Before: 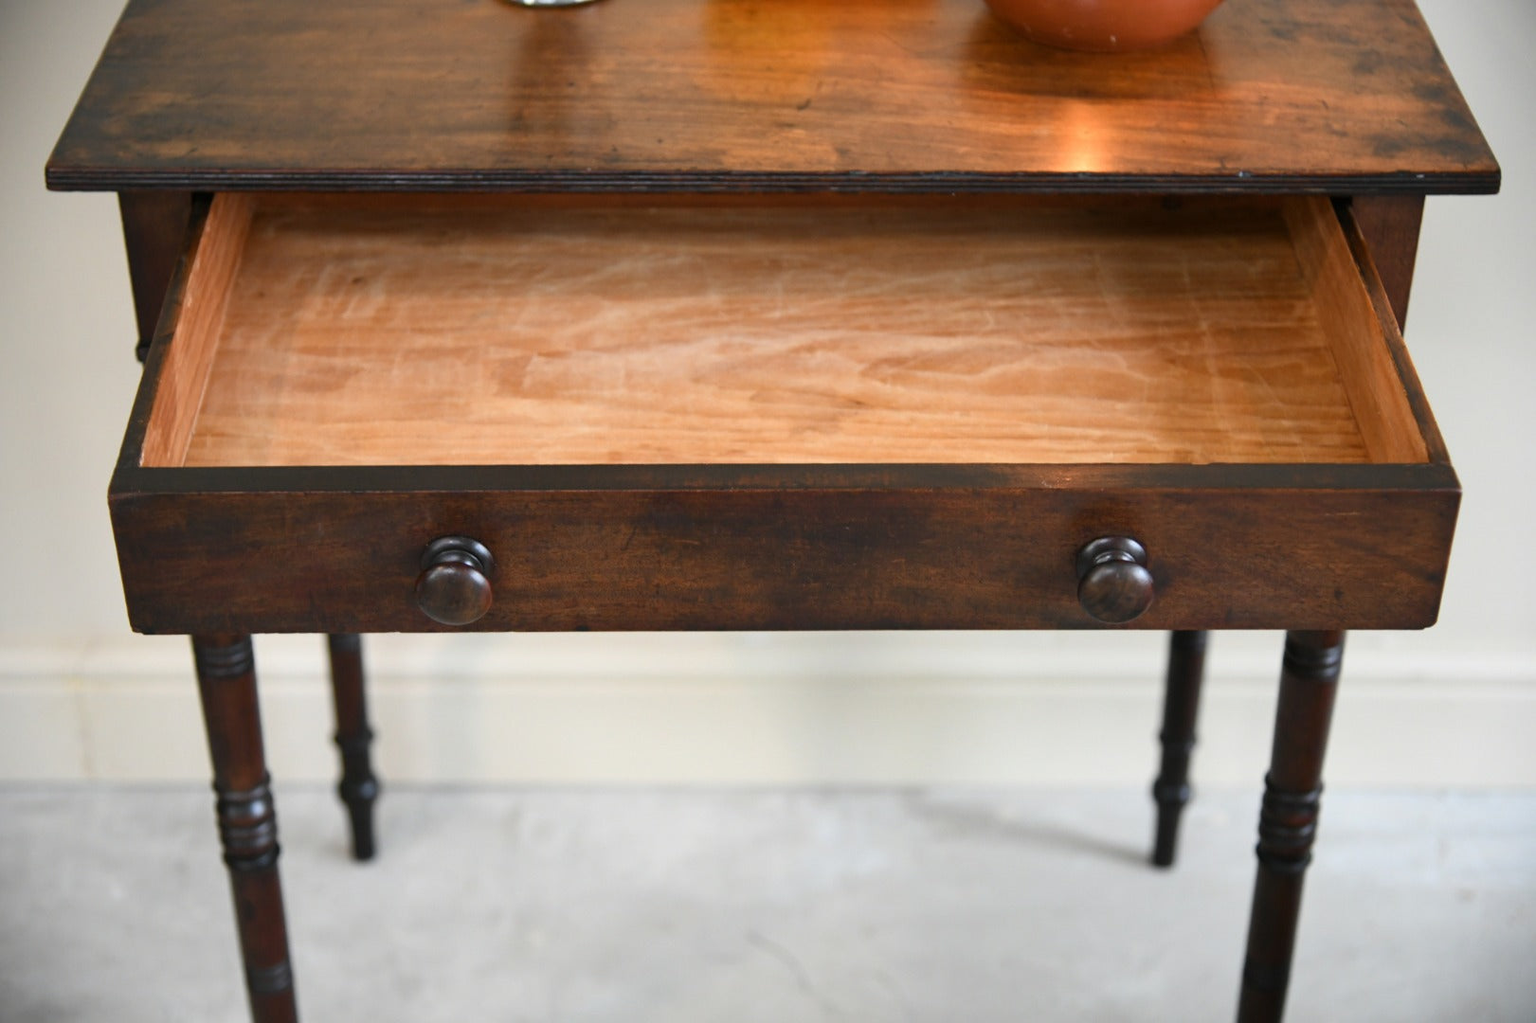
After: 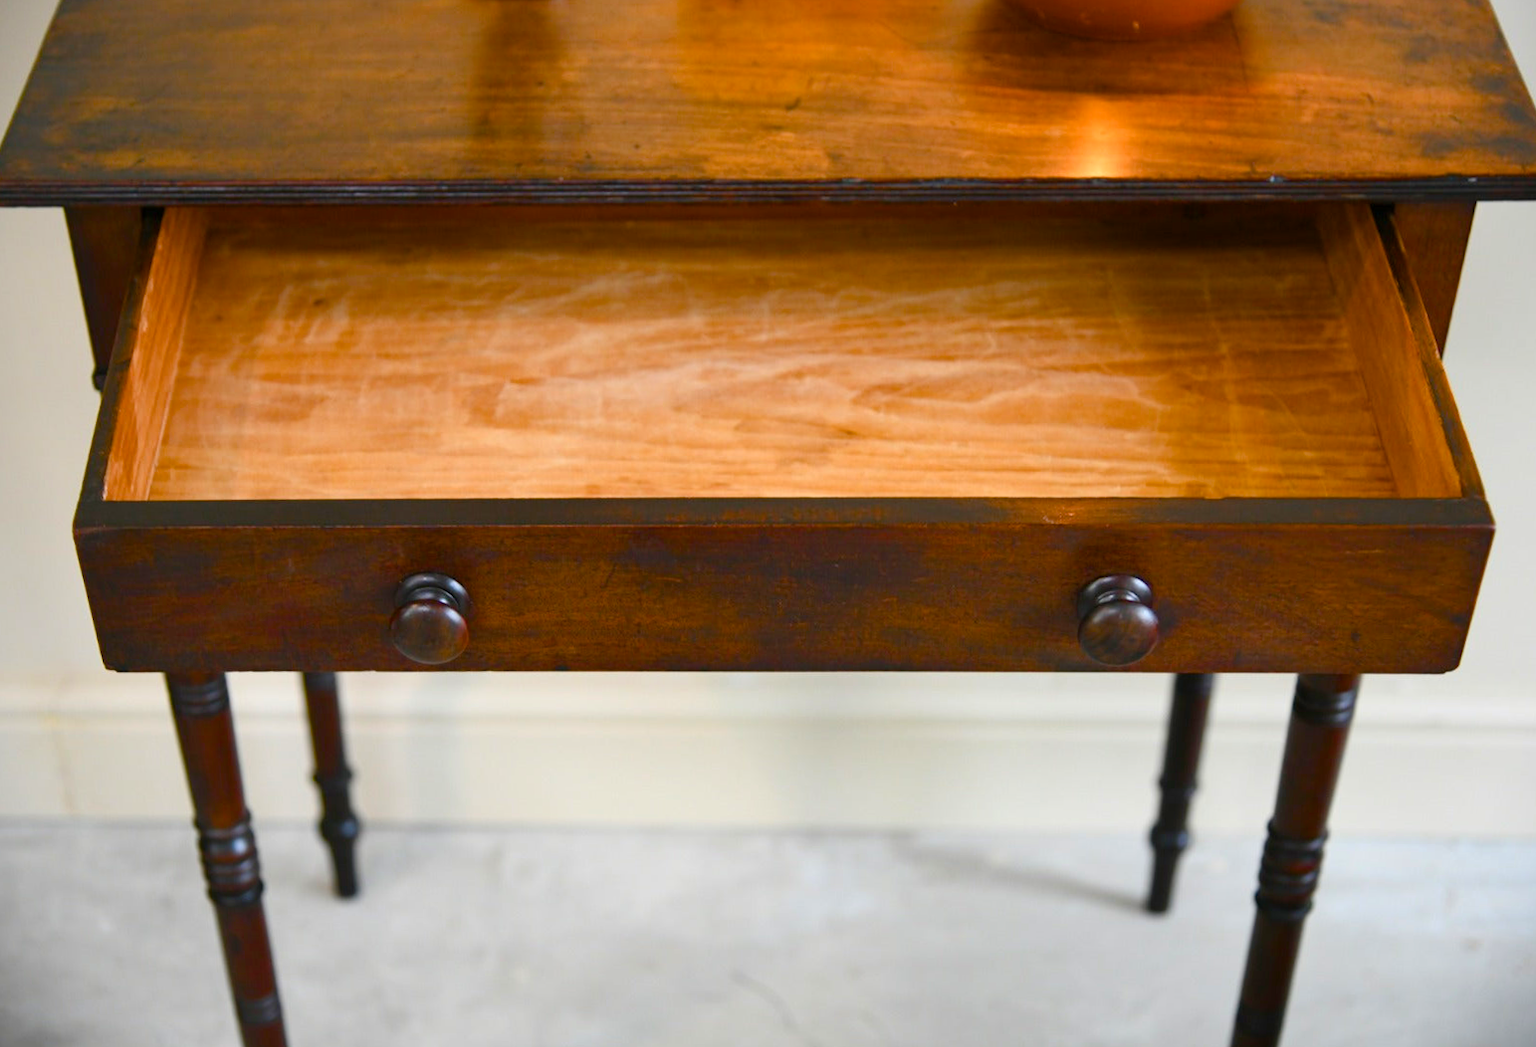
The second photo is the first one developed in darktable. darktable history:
rotate and perspective: rotation 0.074°, lens shift (vertical) 0.096, lens shift (horizontal) -0.041, crop left 0.043, crop right 0.952, crop top 0.024, crop bottom 0.979
color balance rgb: perceptual saturation grading › global saturation 20%, perceptual saturation grading › highlights -25%, perceptual saturation grading › shadows 50.52%, global vibrance 40.24%
